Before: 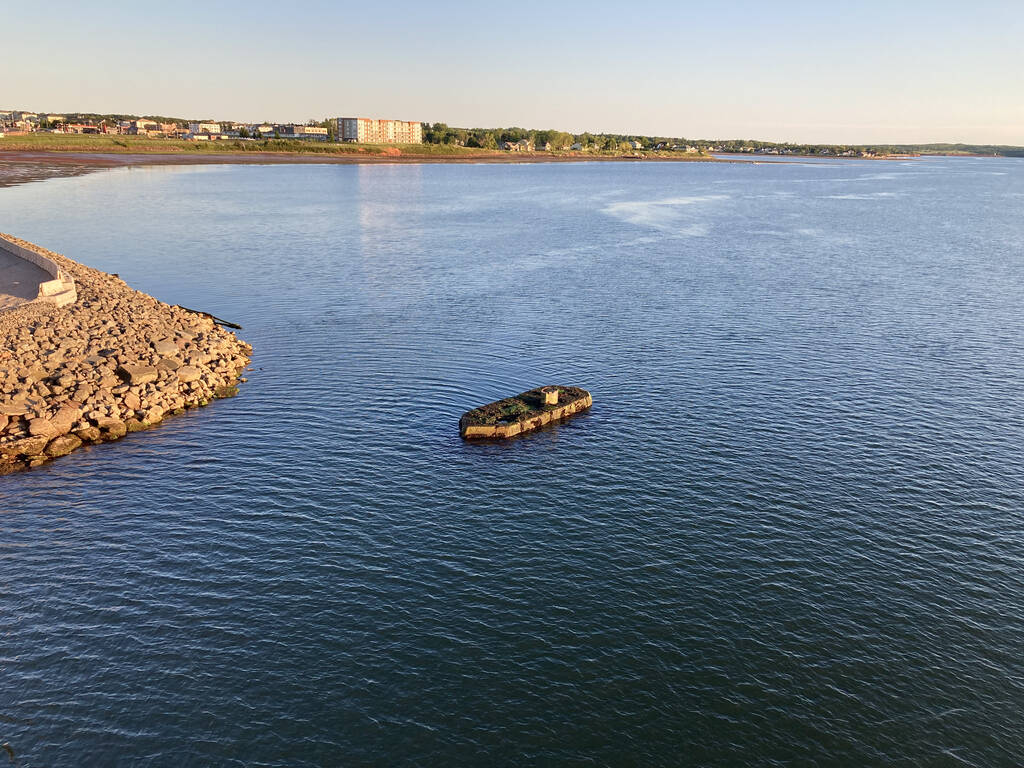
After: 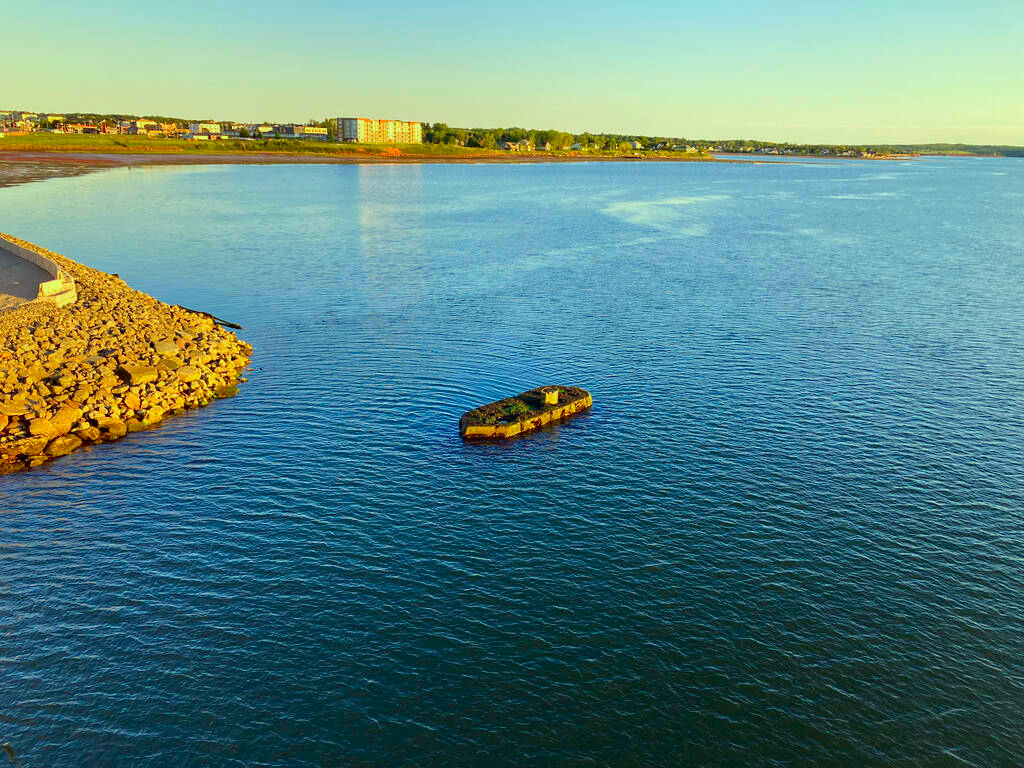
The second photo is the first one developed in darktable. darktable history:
color correction: highlights a* -11.03, highlights b* 9.84, saturation 1.71
